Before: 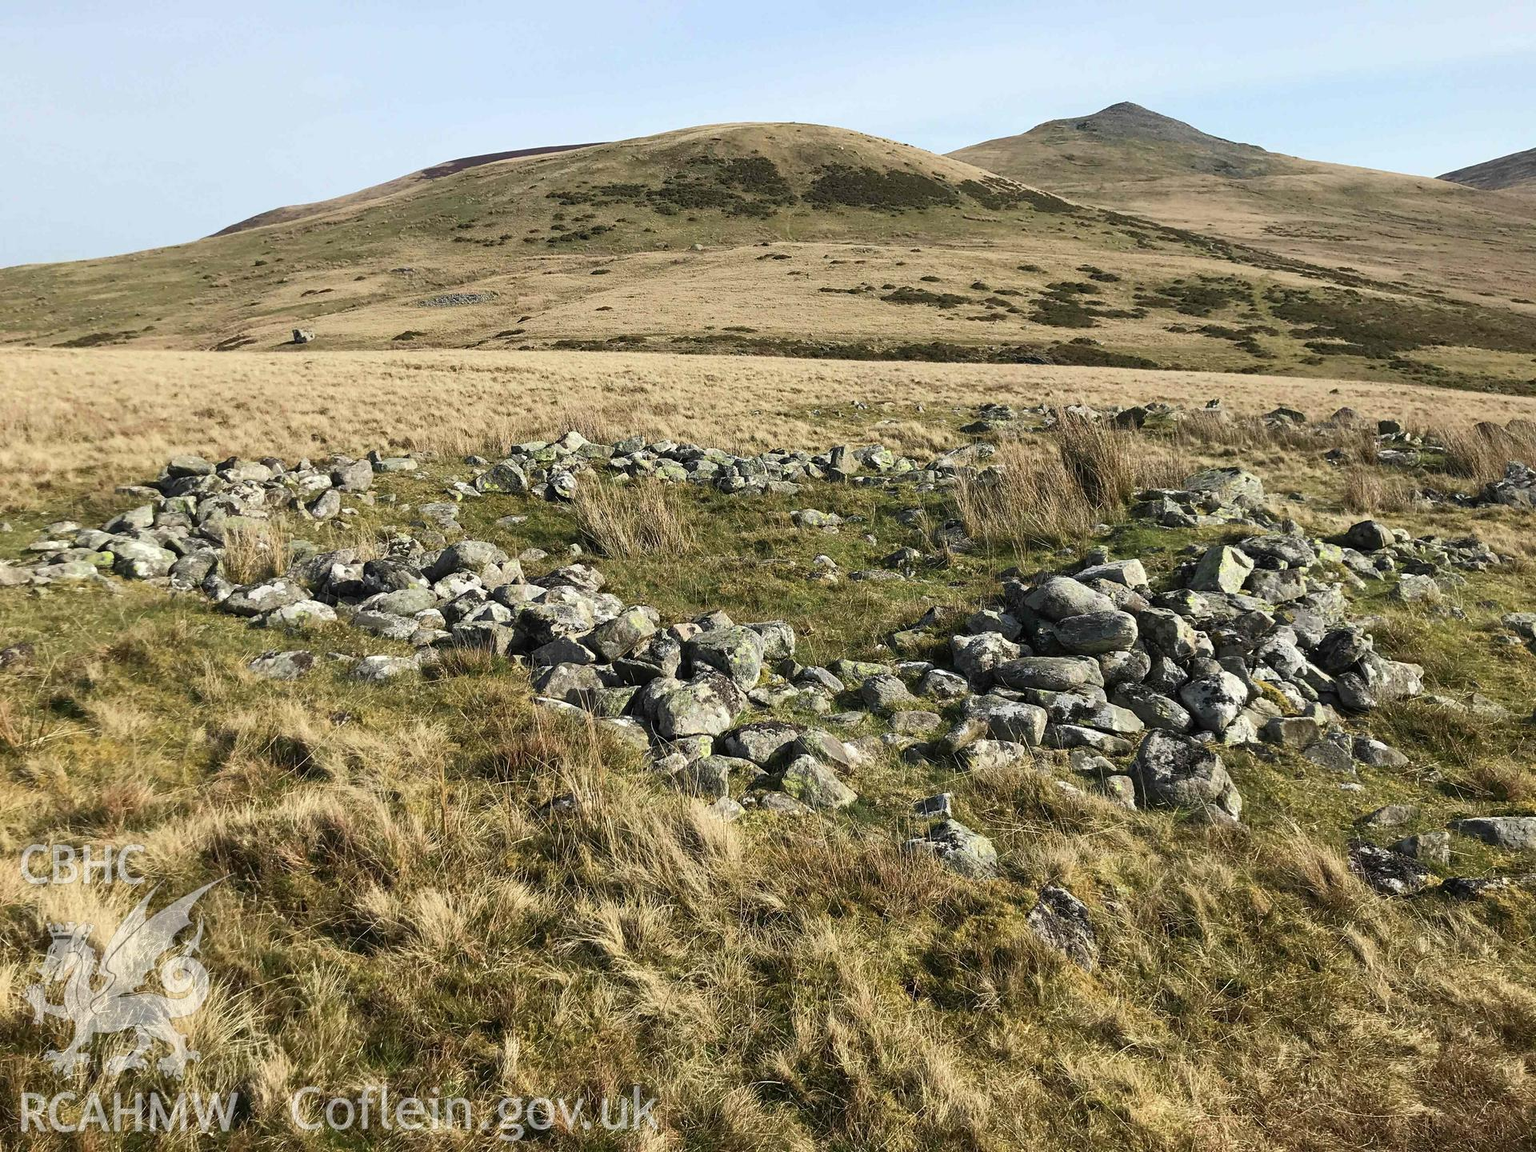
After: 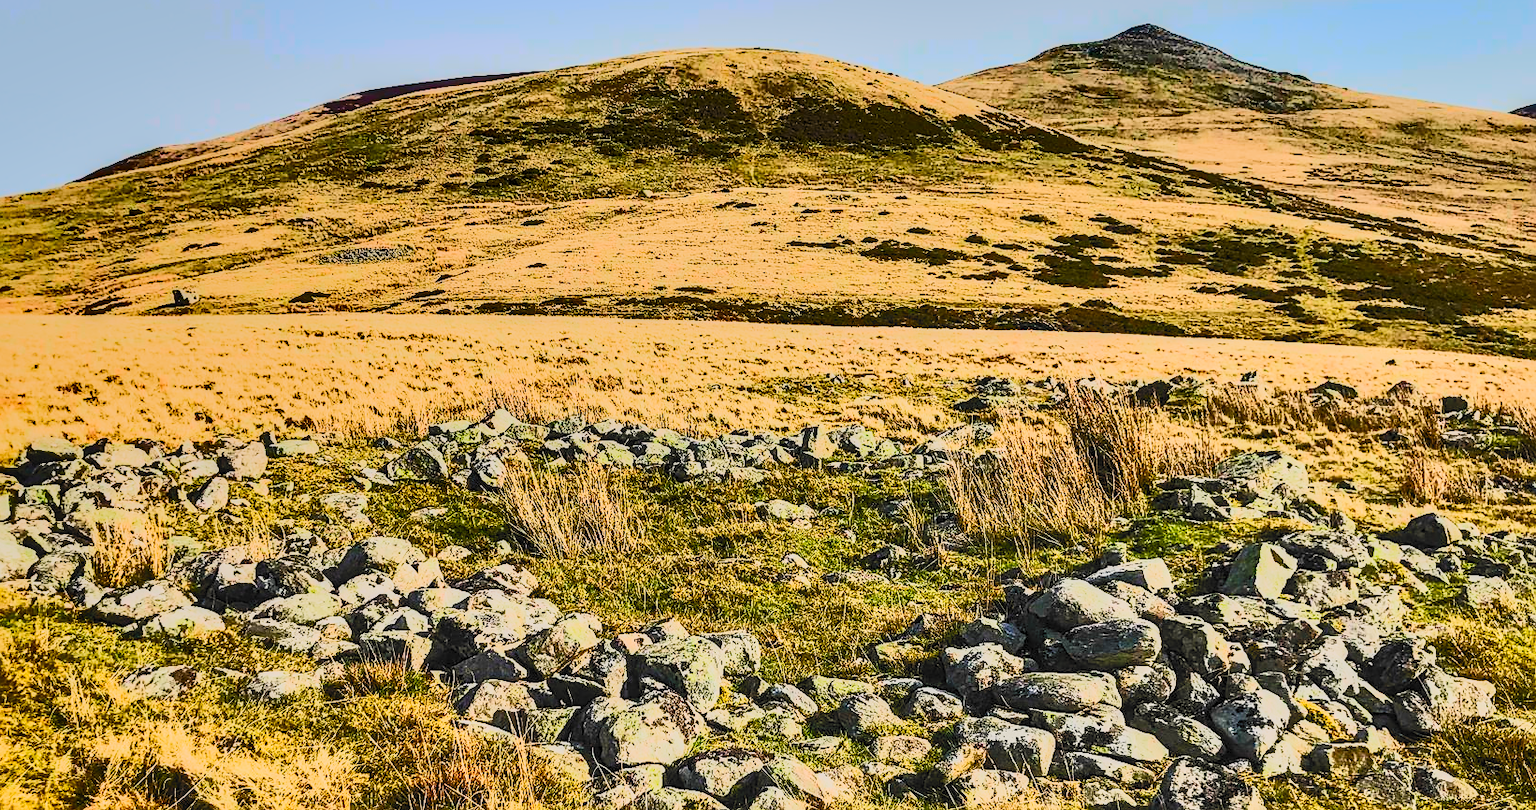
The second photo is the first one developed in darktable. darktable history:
contrast brightness saturation: contrast 0.987, brightness 0.984, saturation 0.993
sharpen: on, module defaults
crop and rotate: left 9.458%, top 7.108%, right 4.997%, bottom 32.735%
color balance rgb: highlights gain › chroma 1.113%, highlights gain › hue 68.69°, perceptual saturation grading › global saturation 0.975%, perceptual saturation grading › highlights -24.793%, perceptual saturation grading › shadows 29.655%, global vibrance 30.451%
filmic rgb: black relative exposure -7.65 EV, white relative exposure 4.56 EV, hardness 3.61, add noise in highlights 0.001, preserve chrominance luminance Y, color science v3 (2019), use custom middle-gray values true, contrast in highlights soft
shadows and highlights: shadows 80.46, white point adjustment -8.99, highlights -61.51, soften with gaussian
local contrast: on, module defaults
